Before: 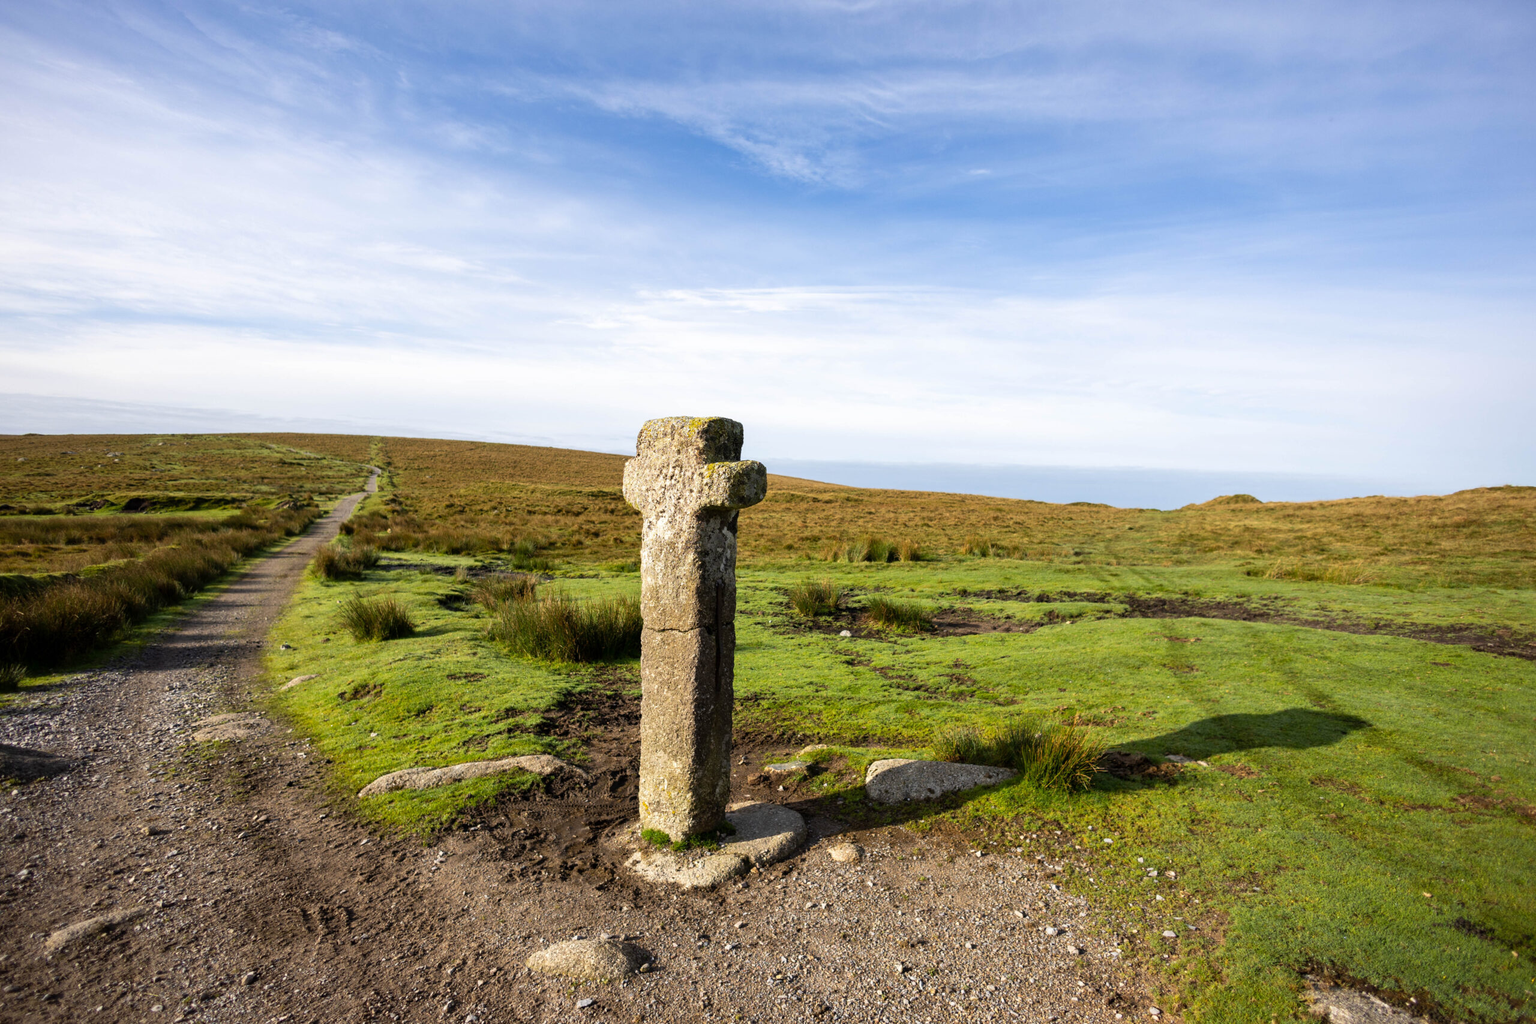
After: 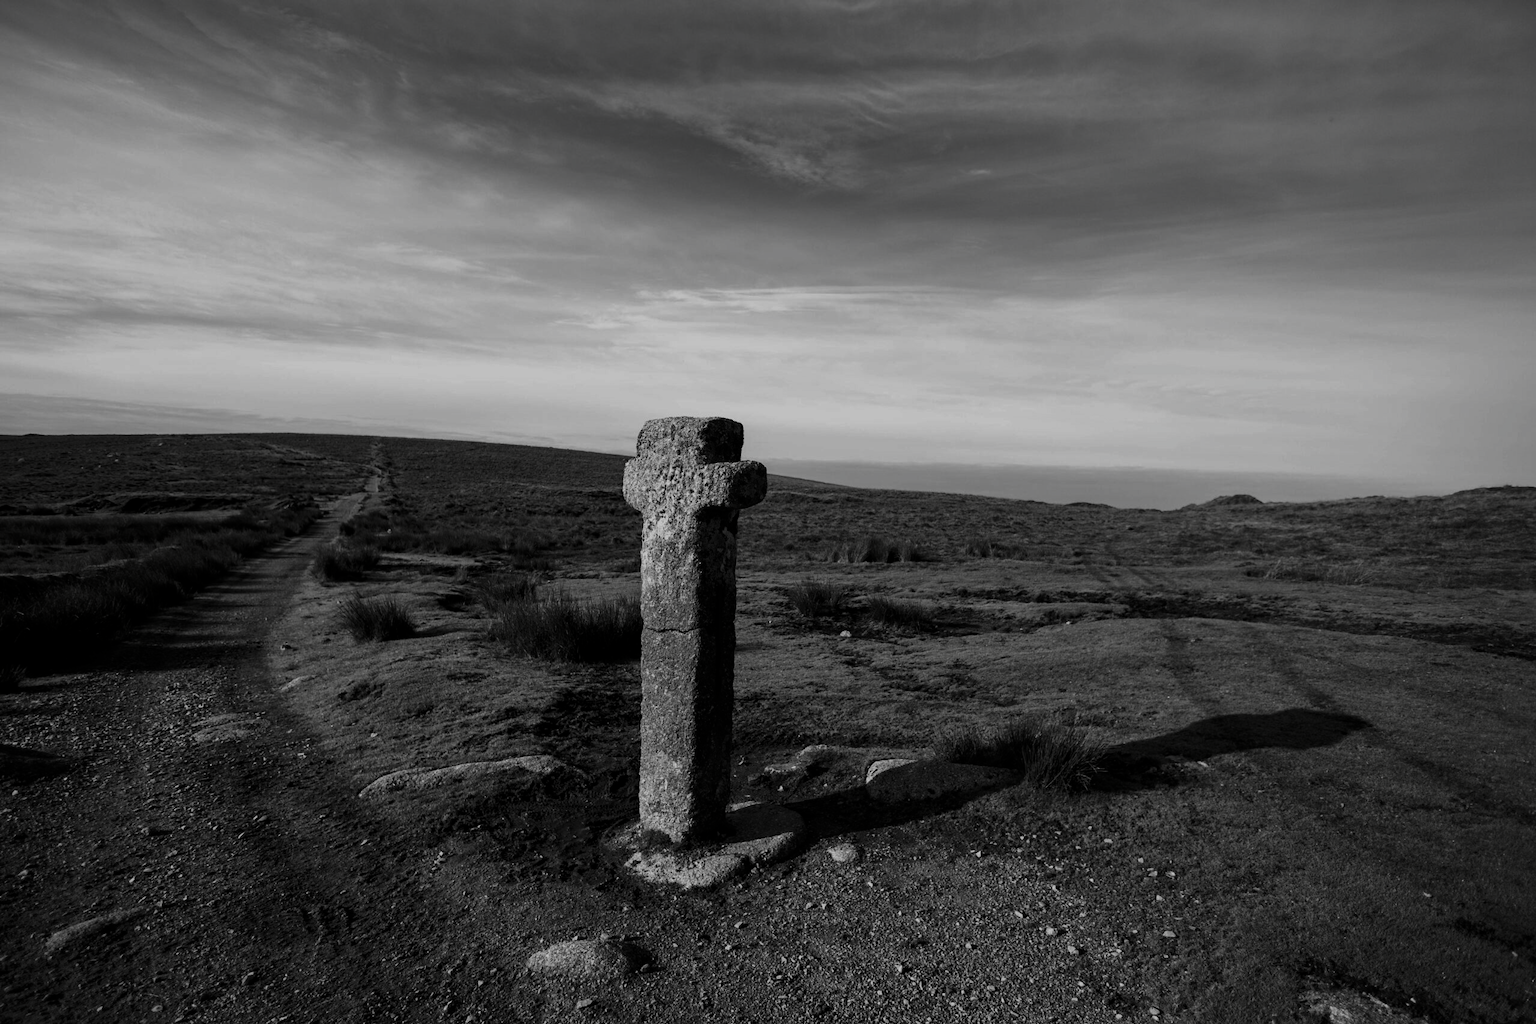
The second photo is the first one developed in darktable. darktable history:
contrast brightness saturation: contrast -0.032, brightness -0.602, saturation -0.992
exposure: compensate exposure bias true, compensate highlight preservation false
